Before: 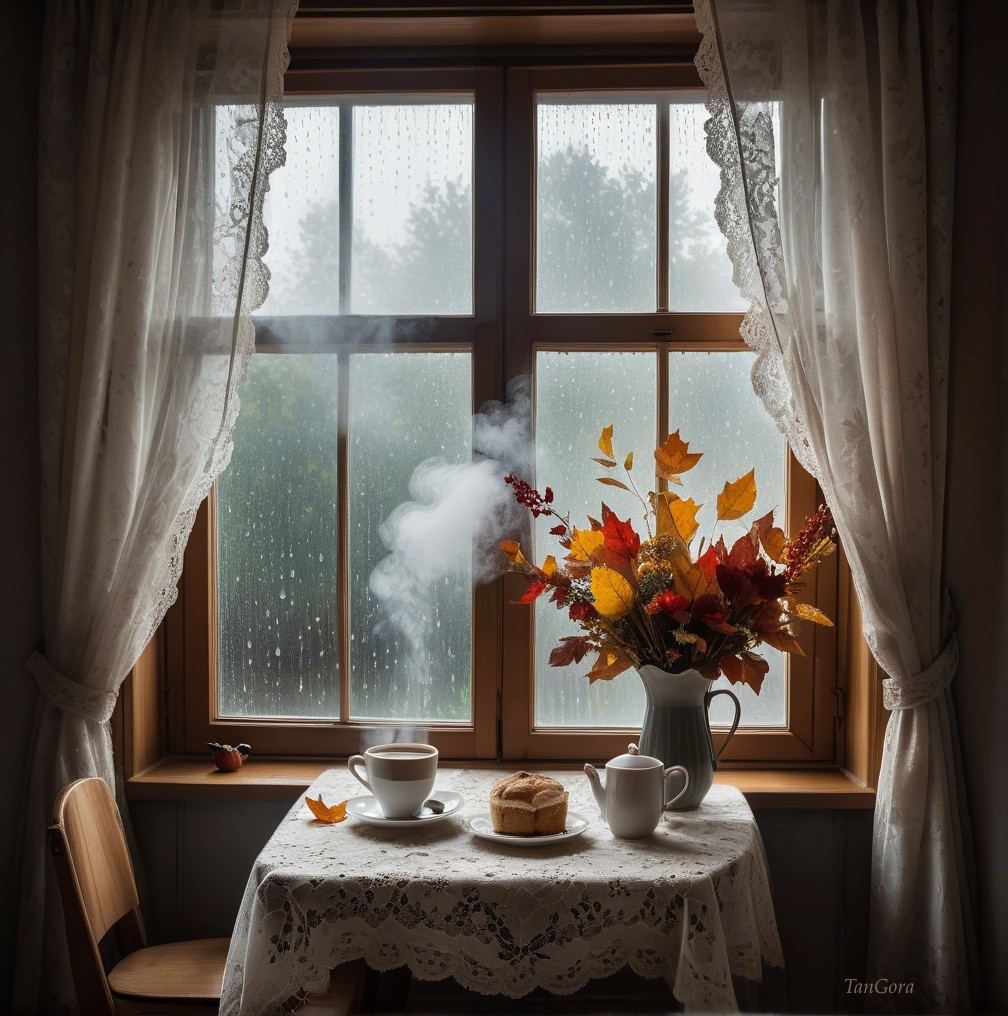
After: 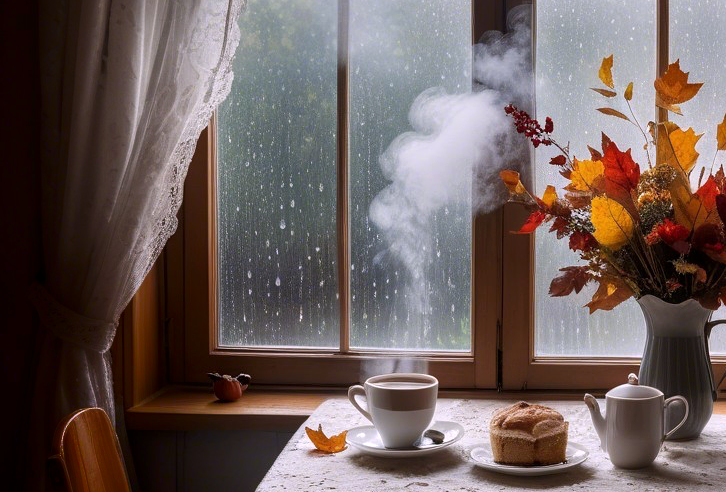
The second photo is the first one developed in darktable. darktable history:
shadows and highlights: shadows -88.03, highlights -35.45, shadows color adjustment 99.15%, highlights color adjustment 0%, soften with gaussian
white balance: red 1.05, blue 1.072
crop: top 36.498%, right 27.964%, bottom 14.995%
local contrast: highlights 100%, shadows 100%, detail 120%, midtone range 0.2
